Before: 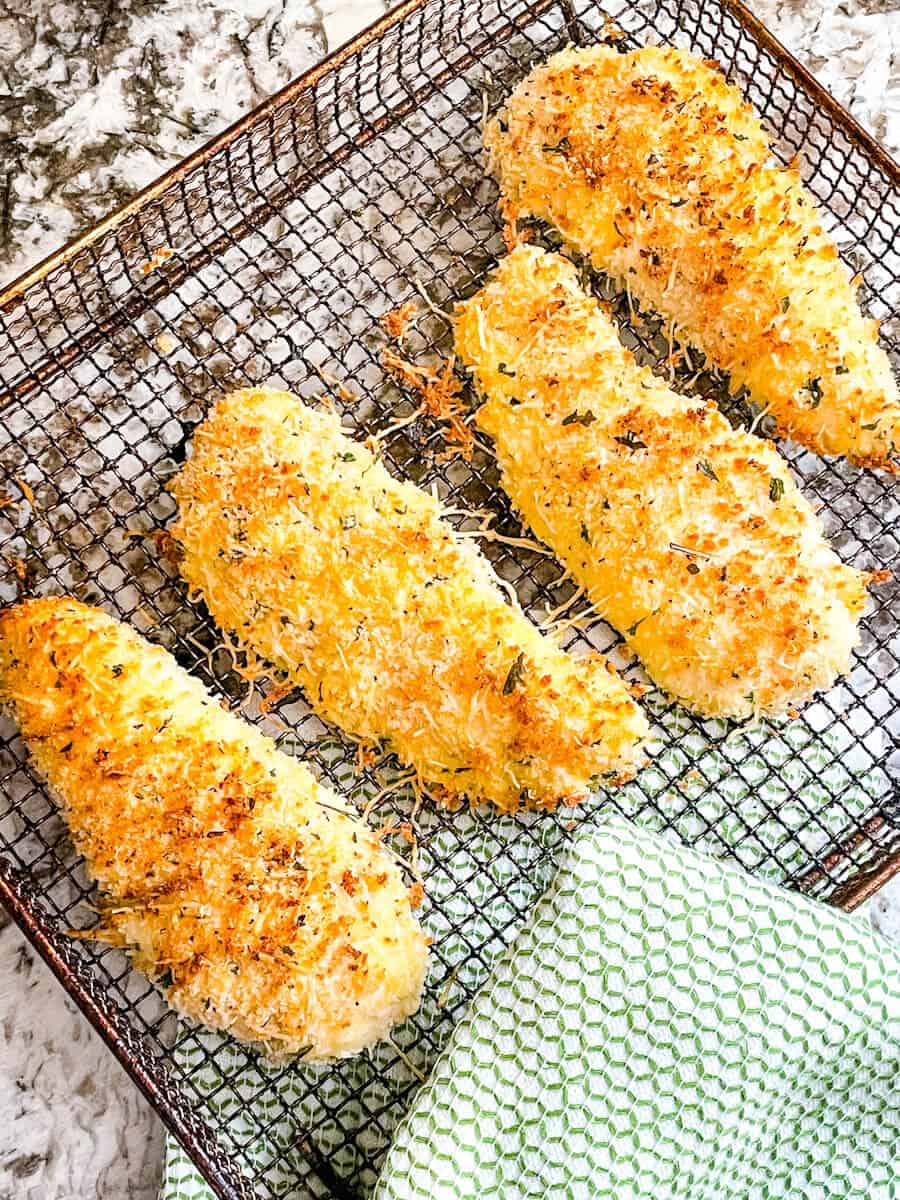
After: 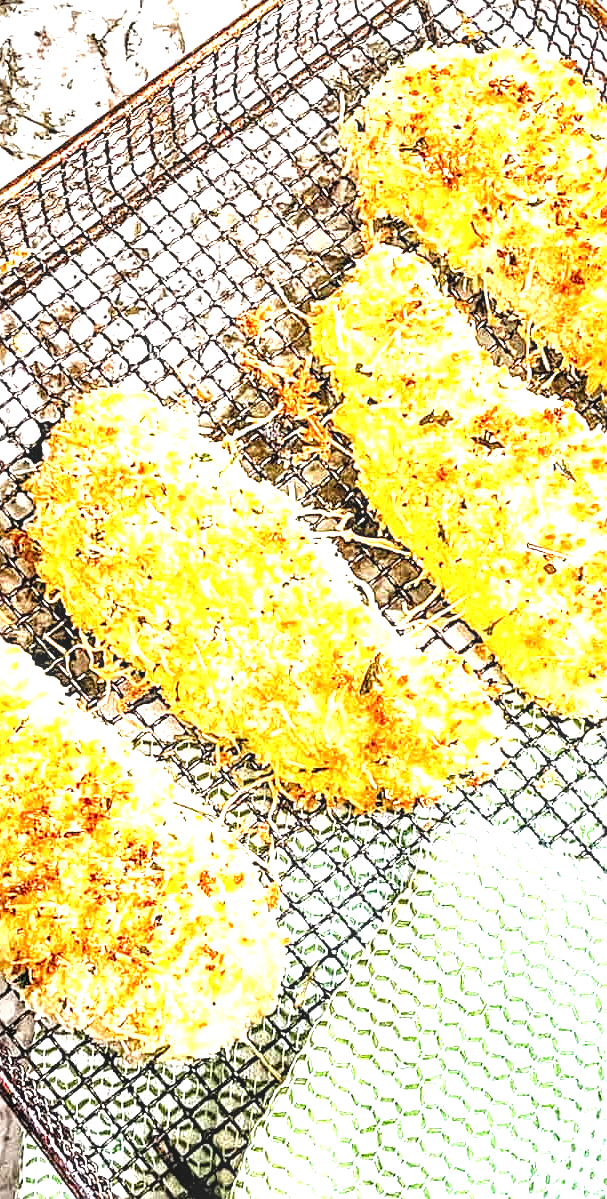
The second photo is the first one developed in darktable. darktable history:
tone equalizer: -8 EV -0.782 EV, -7 EV -0.675 EV, -6 EV -0.605 EV, -5 EV -0.421 EV, -3 EV 0.377 EV, -2 EV 0.6 EV, -1 EV 0.684 EV, +0 EV 0.756 EV
sharpen: on, module defaults
crop and rotate: left 15.928%, right 16.582%
local contrast: detail 130%
exposure: exposure 0.6 EV, compensate highlight preservation false
